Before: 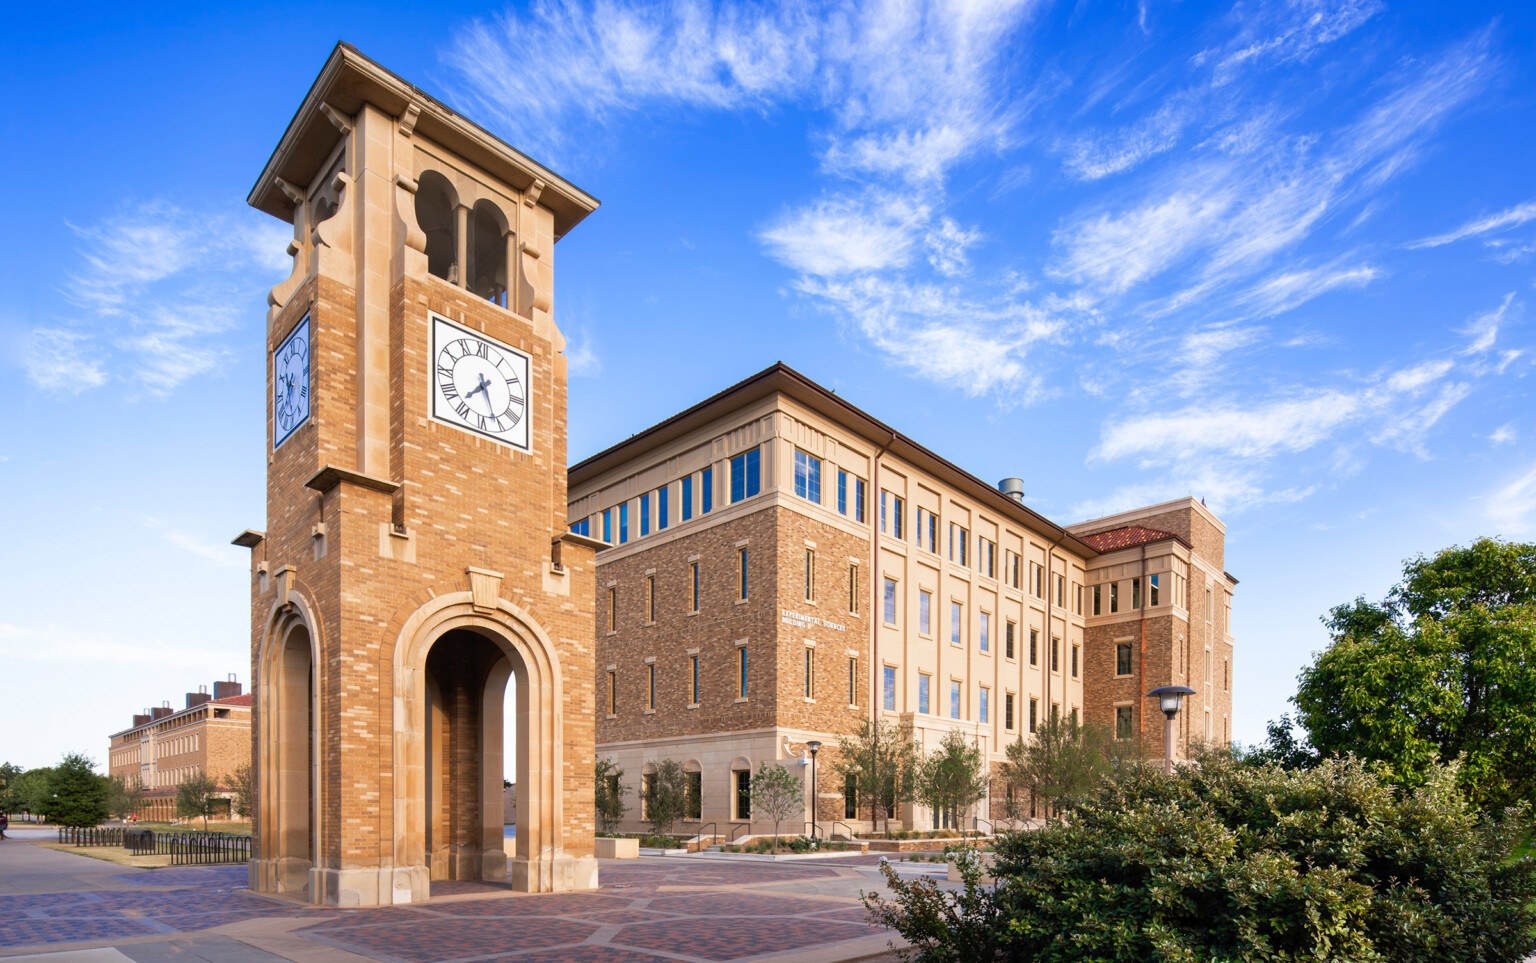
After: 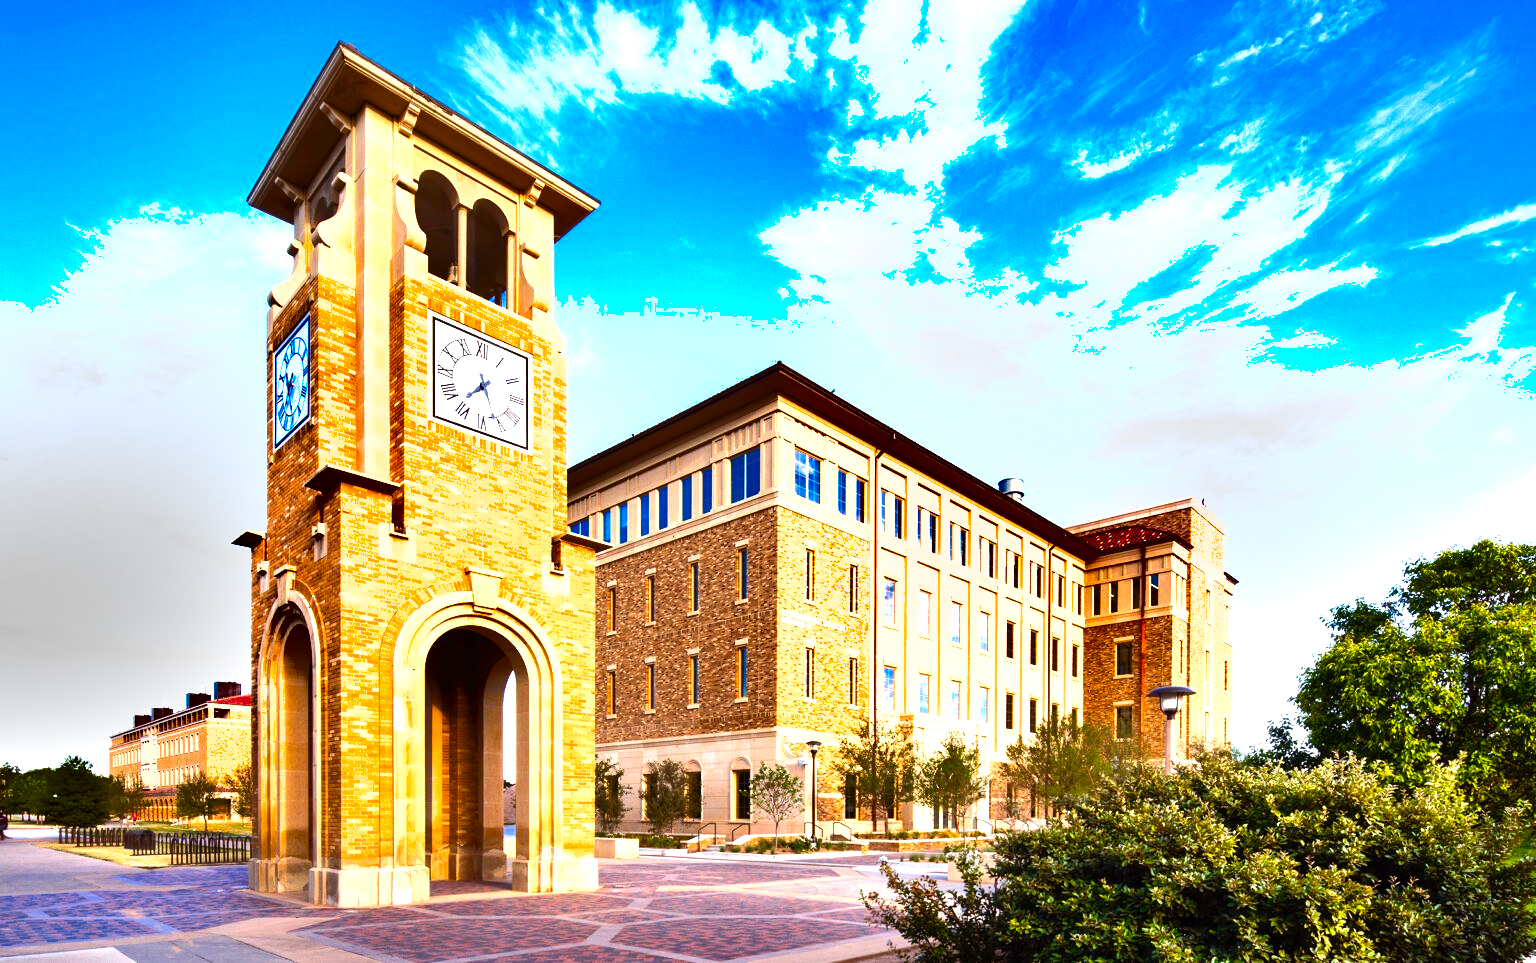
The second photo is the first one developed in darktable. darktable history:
color balance rgb: shadows lift › chroma 4.418%, shadows lift › hue 24.13°, perceptual saturation grading › global saturation 36.315%, perceptual saturation grading › shadows 35.382%, global vibrance 20%
exposure: black level correction 0, exposure 0.693 EV, compensate highlight preservation false
tone equalizer: -8 EV -0.735 EV, -7 EV -0.74 EV, -6 EV -0.624 EV, -5 EV -0.377 EV, -3 EV 0.388 EV, -2 EV 0.6 EV, -1 EV 0.681 EV, +0 EV 0.769 EV, edges refinement/feathering 500, mask exposure compensation -1.57 EV, preserve details no
shadows and highlights: soften with gaussian
